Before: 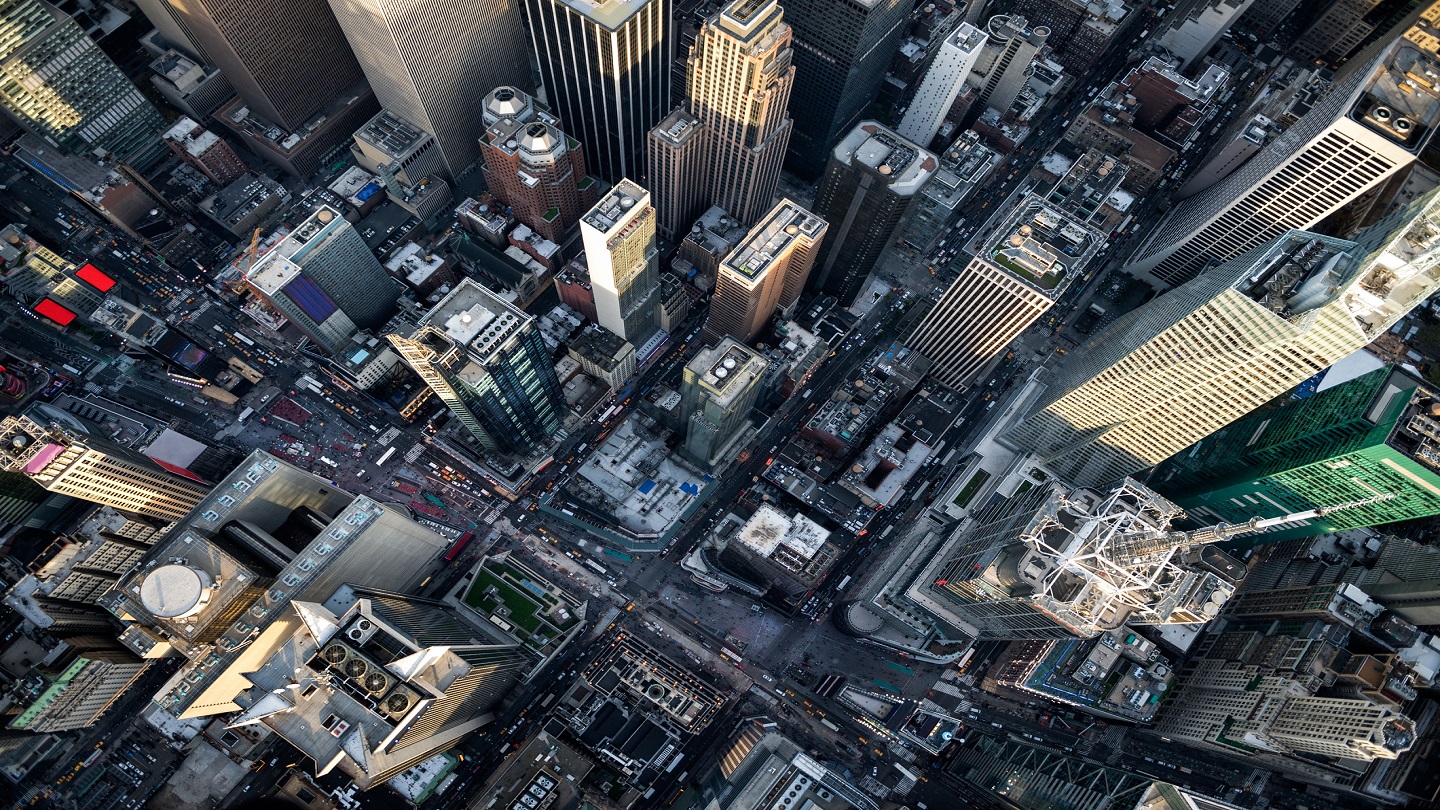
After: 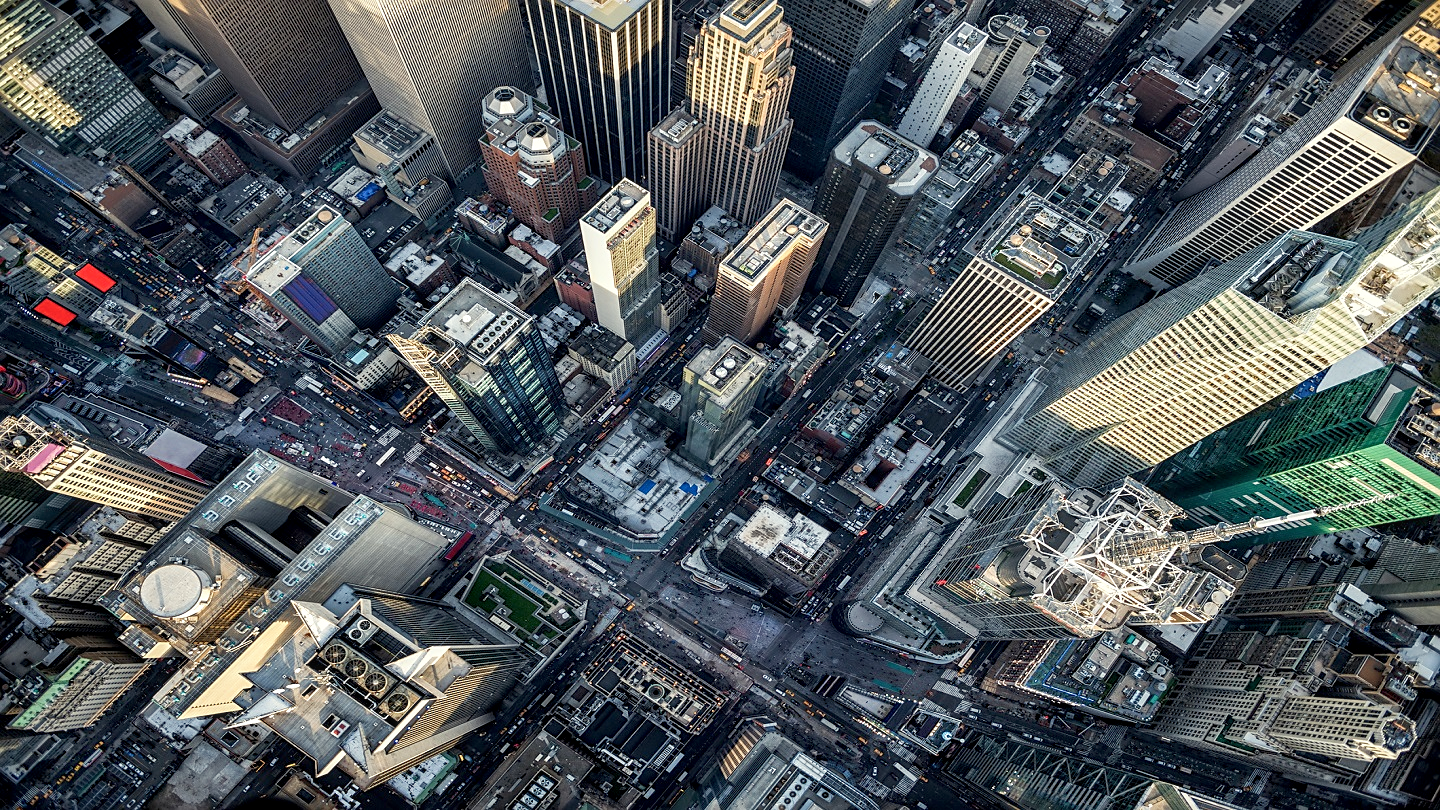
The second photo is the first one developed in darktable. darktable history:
base curve: curves: ch0 [(0, 0) (0.472, 0.508) (1, 1)], preserve colors none
local contrast: detail 130%
exposure: black level correction 0.001, exposure 0.194 EV, compensate highlight preservation false
color balance rgb: highlights gain › luminance 6.418%, highlights gain › chroma 2.529%, highlights gain › hue 93.26°, perceptual saturation grading › global saturation -2.094%, perceptual saturation grading › highlights -8.235%, perceptual saturation grading › mid-tones 7.349%, perceptual saturation grading › shadows 3.259%, contrast -10.51%
sharpen: radius 1.858, amount 0.41, threshold 1.191
